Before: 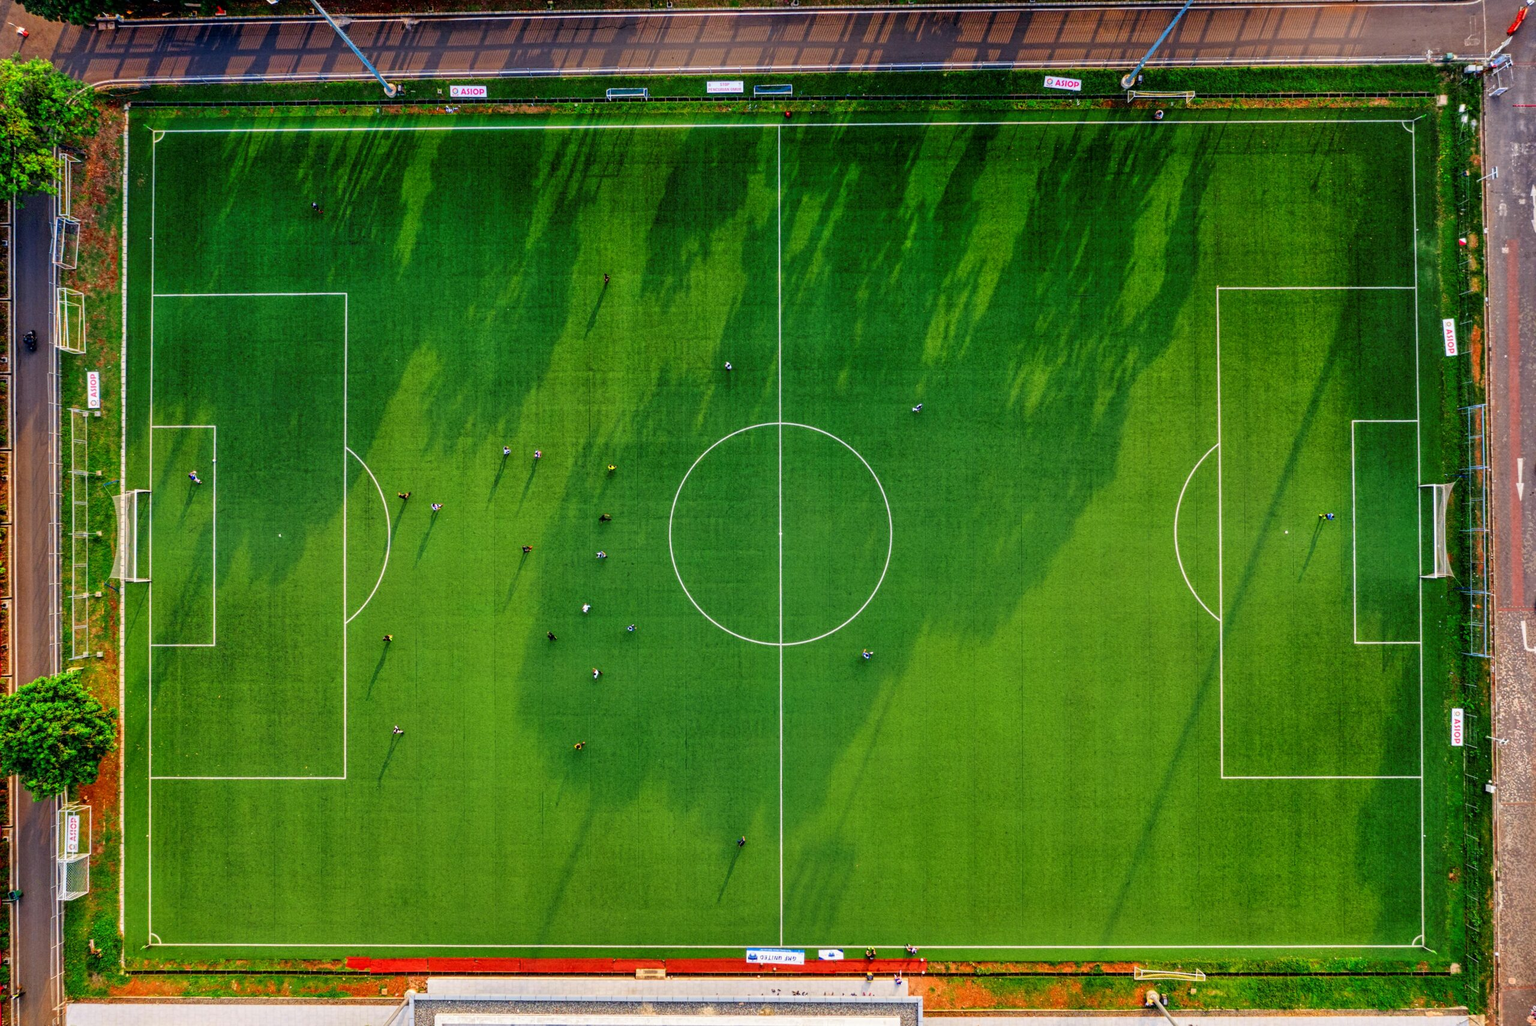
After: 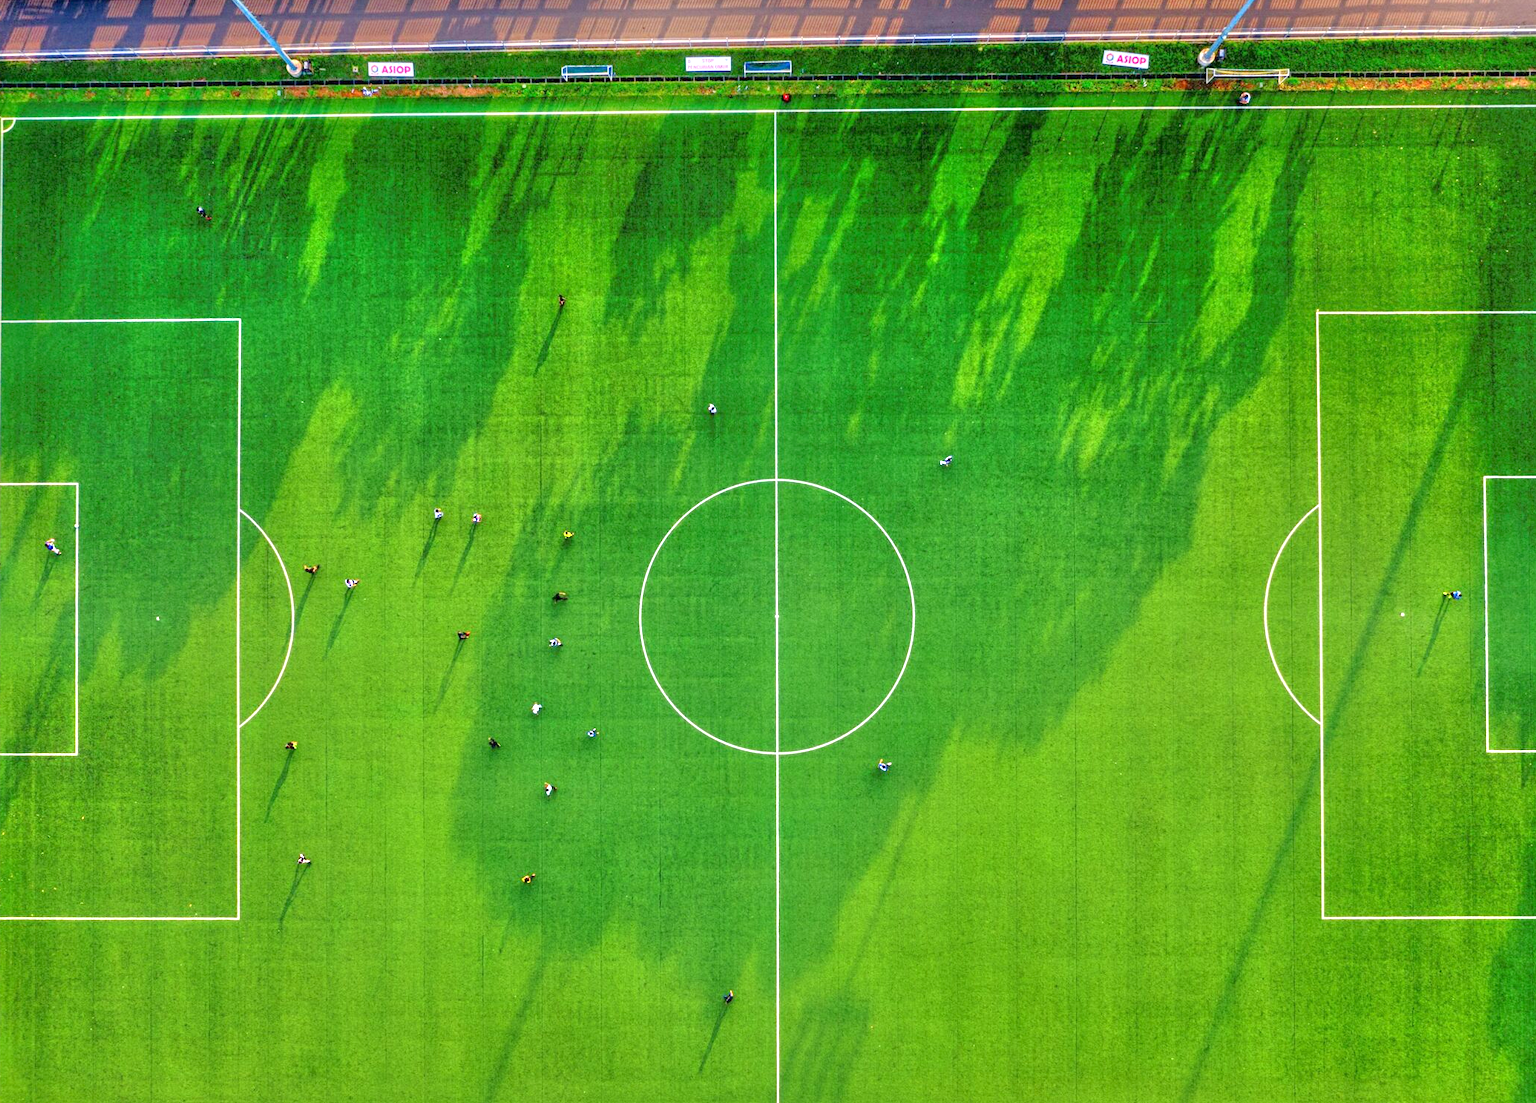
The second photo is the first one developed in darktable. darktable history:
crop: left 9.929%, top 3.475%, right 9.188%, bottom 9.529%
tone equalizer: -8 EV 2 EV, -7 EV 2 EV, -6 EV 2 EV, -5 EV 2 EV, -4 EV 2 EV, -3 EV 1.5 EV, -2 EV 1 EV, -1 EV 0.5 EV
